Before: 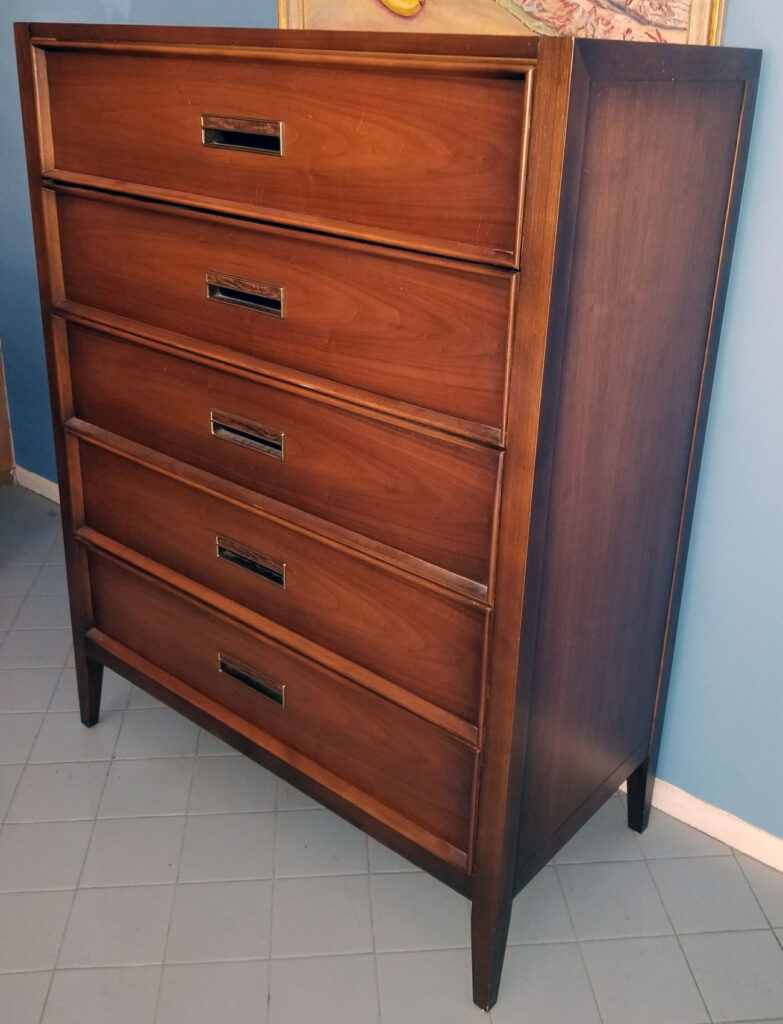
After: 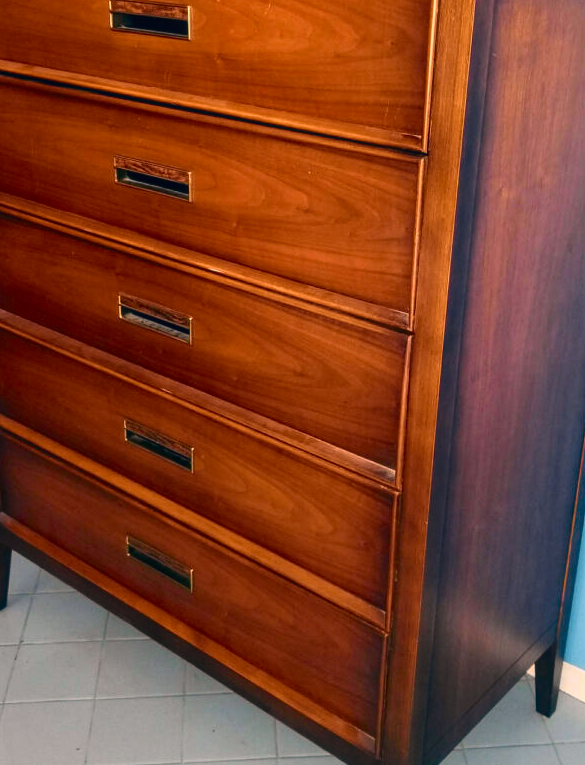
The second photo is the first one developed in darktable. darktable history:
white balance: emerald 1
local contrast: detail 110%
crop and rotate: left 11.831%, top 11.346%, right 13.429%, bottom 13.899%
tone curve: curves: ch0 [(0, 0.018) (0.162, 0.128) (0.434, 0.478) (0.667, 0.785) (0.819, 0.943) (1, 0.991)]; ch1 [(0, 0) (0.402, 0.36) (0.476, 0.449) (0.506, 0.505) (0.523, 0.518) (0.579, 0.626) (0.641, 0.668) (0.693, 0.745) (0.861, 0.934) (1, 1)]; ch2 [(0, 0) (0.424, 0.388) (0.483, 0.472) (0.503, 0.505) (0.521, 0.519) (0.547, 0.581) (0.582, 0.648) (0.699, 0.759) (0.997, 0.858)], color space Lab, independent channels
